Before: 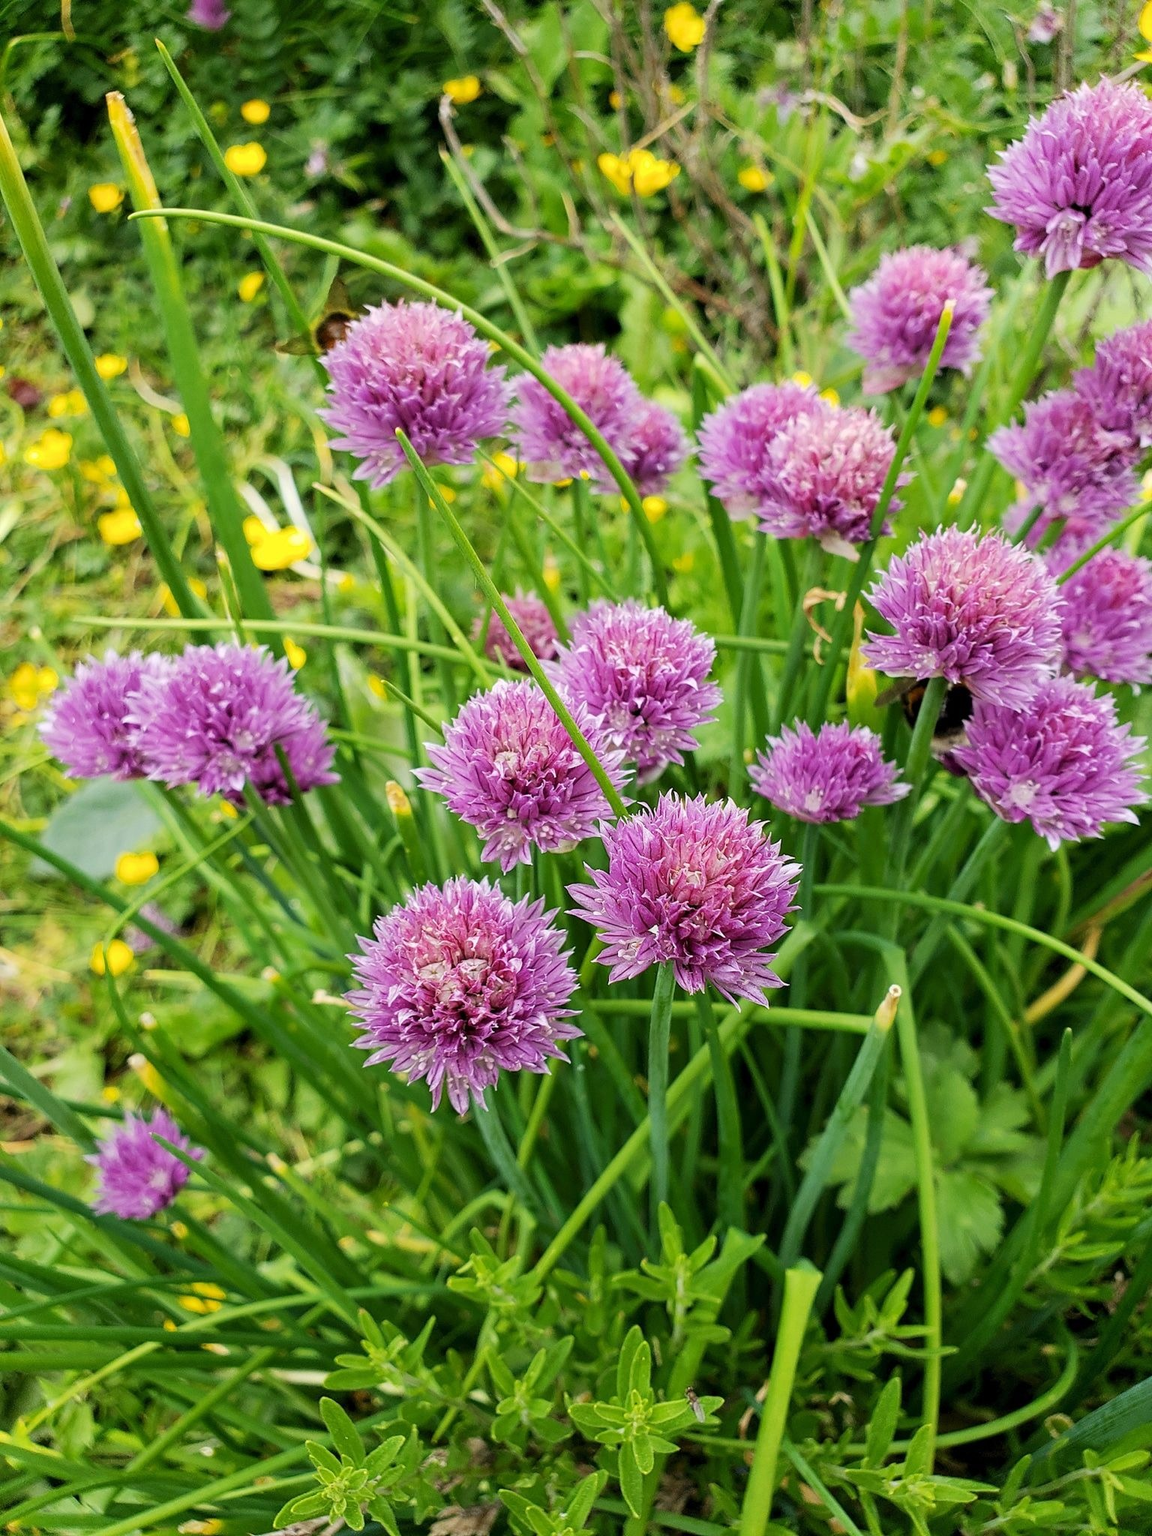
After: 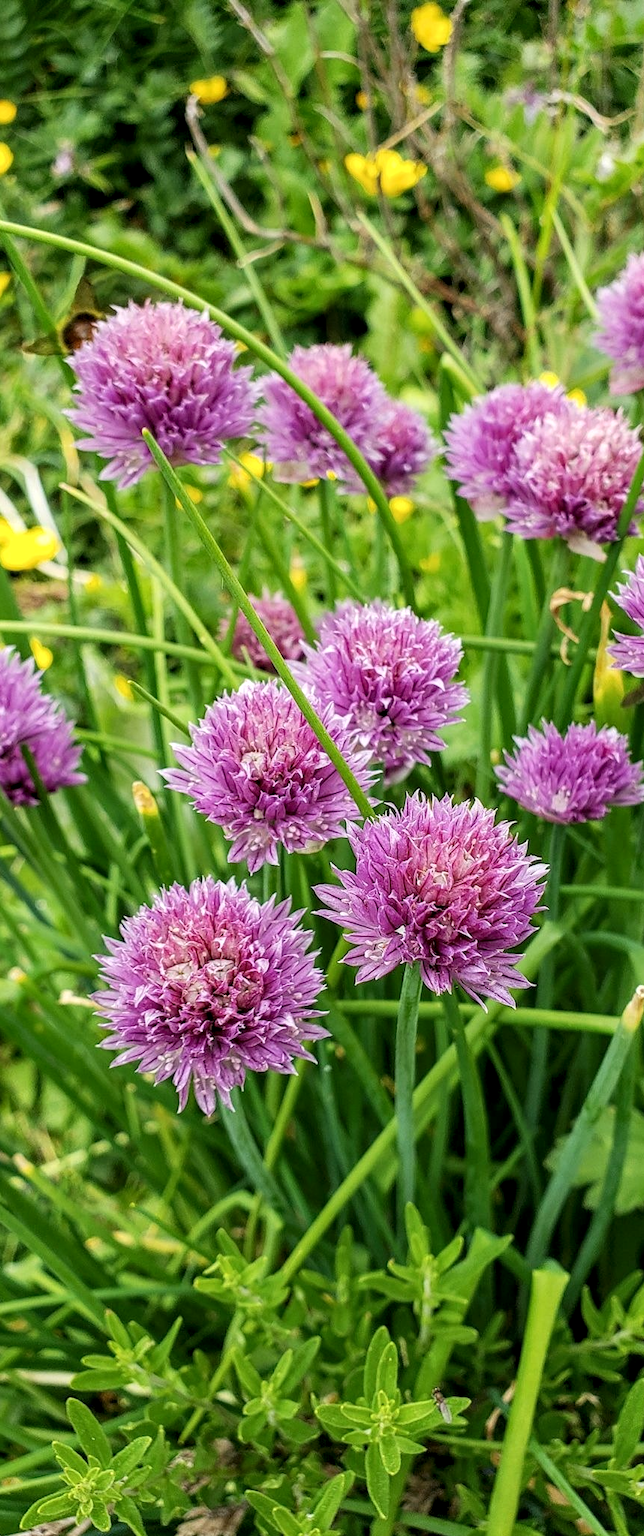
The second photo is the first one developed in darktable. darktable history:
local contrast: detail 130%
crop: left 22.007%, right 22.026%, bottom 0.013%
